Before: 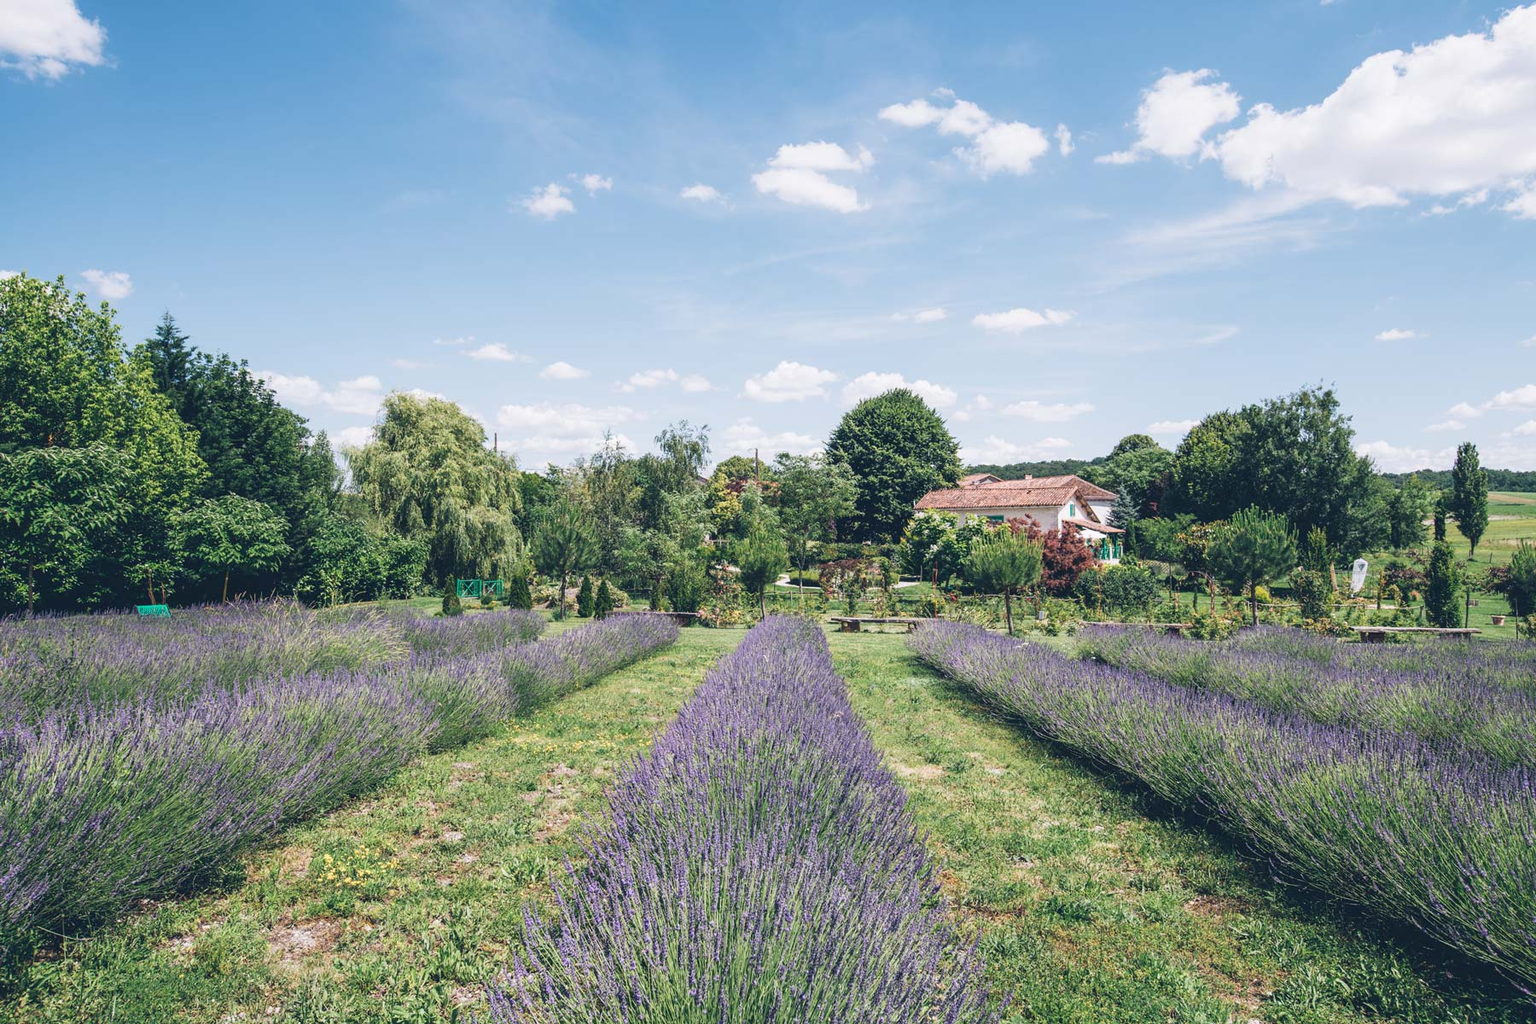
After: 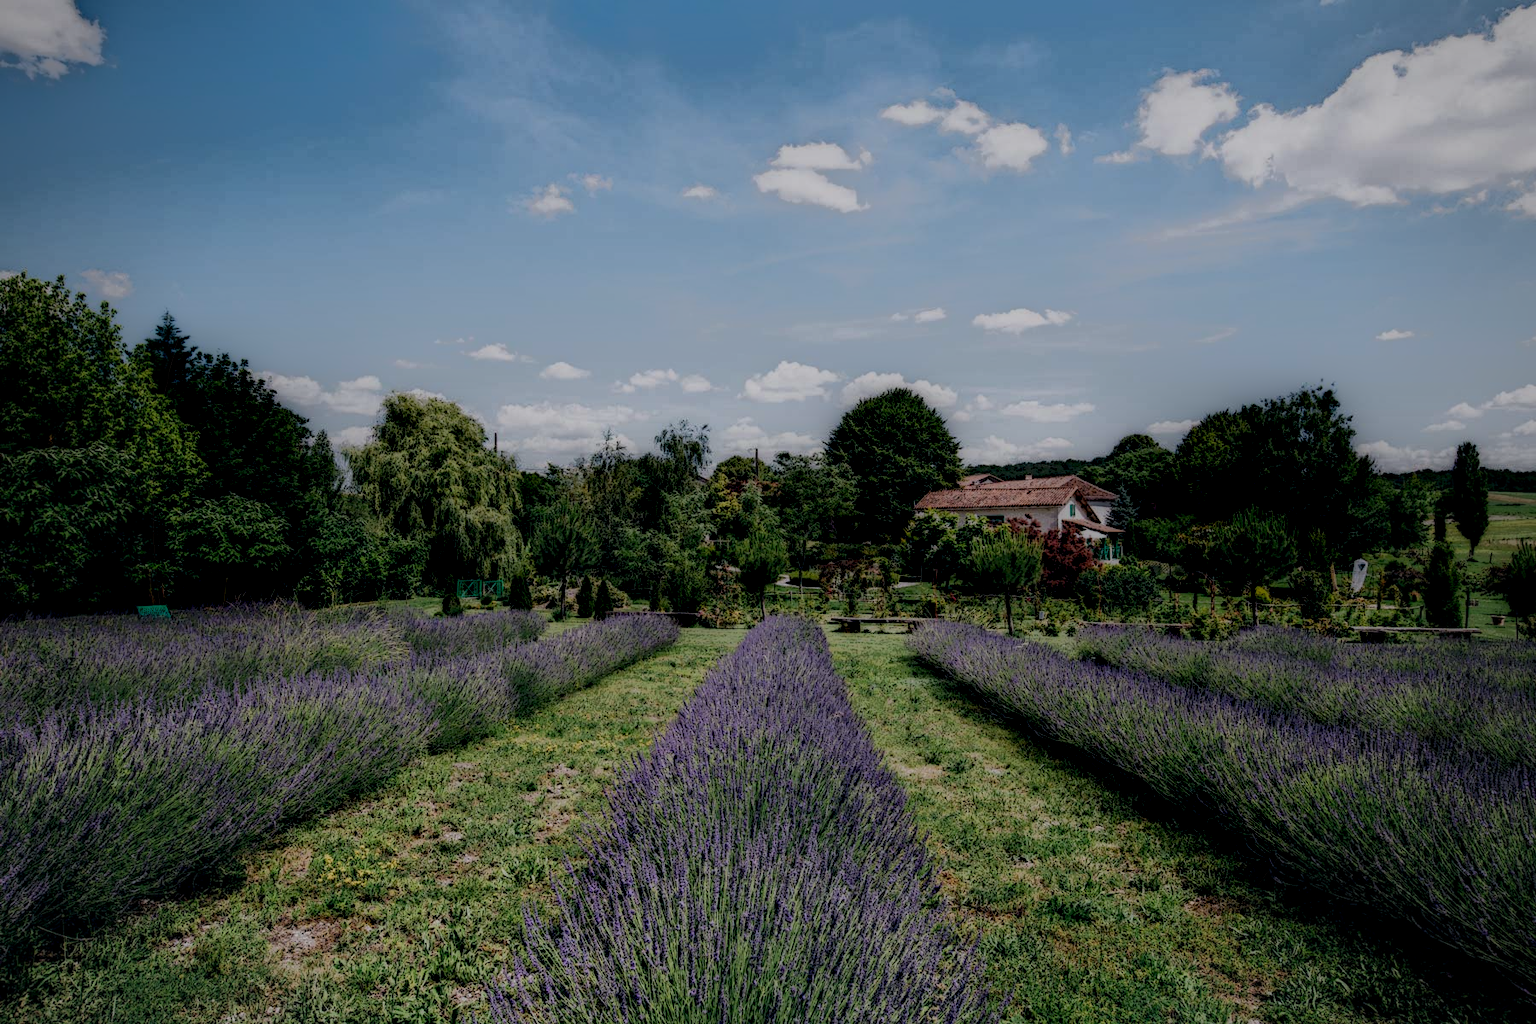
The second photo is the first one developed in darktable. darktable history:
vignetting: fall-off radius 81.77%, unbound false
exposure: exposure -0.489 EV, compensate exposure bias true, compensate highlight preservation false
local contrast: highlights 3%, shadows 229%, detail 164%, midtone range 0.007
